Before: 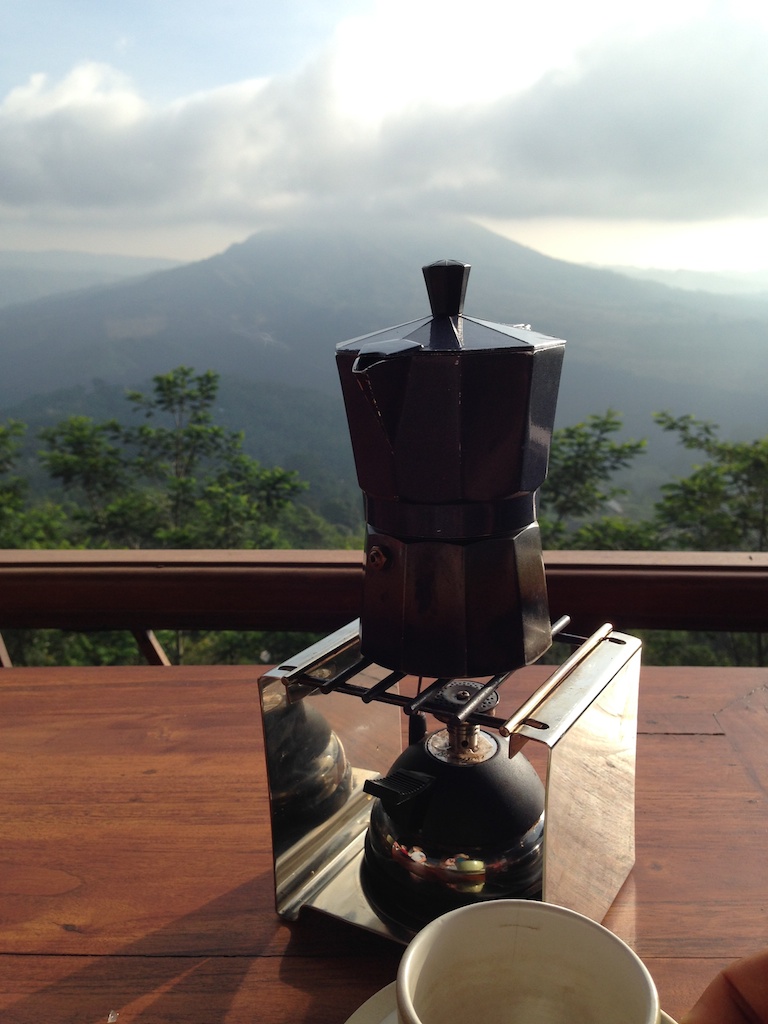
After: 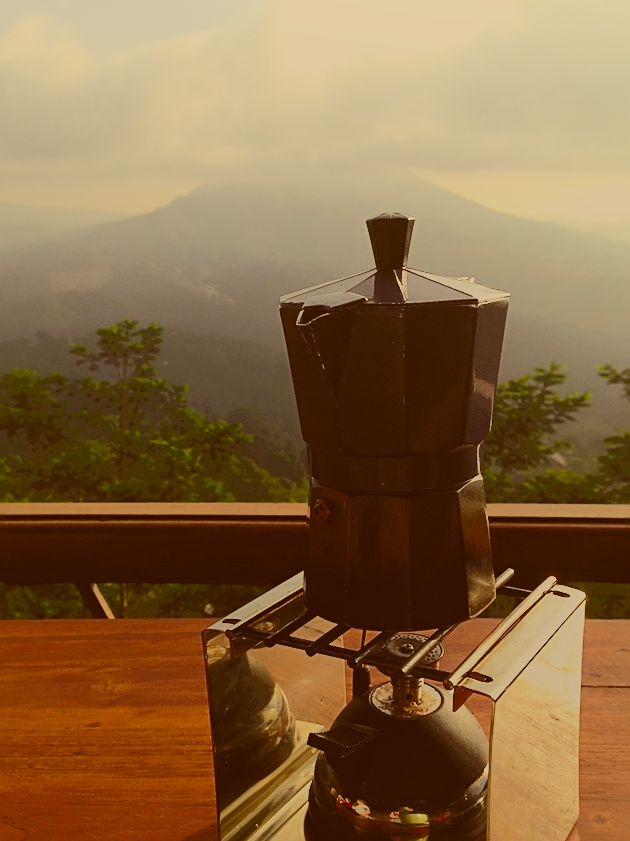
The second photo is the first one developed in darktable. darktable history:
color correction: highlights a* 1.05, highlights b* 23.95, shadows a* 16.09, shadows b* 24.86
sharpen: on, module defaults
tone curve: curves: ch0 [(0, 0) (0.003, 0.055) (0.011, 0.111) (0.025, 0.126) (0.044, 0.169) (0.069, 0.215) (0.1, 0.199) (0.136, 0.207) (0.177, 0.259) (0.224, 0.327) (0.277, 0.361) (0.335, 0.431) (0.399, 0.501) (0.468, 0.589) (0.543, 0.683) (0.623, 0.73) (0.709, 0.796) (0.801, 0.863) (0.898, 0.921) (1, 1)], color space Lab, independent channels, preserve colors none
contrast brightness saturation: contrast 0.204, brightness -0.109, saturation 0.102
filmic rgb: black relative exposure -8.32 EV, white relative exposure 4.66 EV, hardness 3.8
local contrast: detail 72%
shadows and highlights: shadows -20.25, white point adjustment -2.17, highlights -34.98
crop and rotate: left 7.378%, top 4.686%, right 10.59%, bottom 13.134%
